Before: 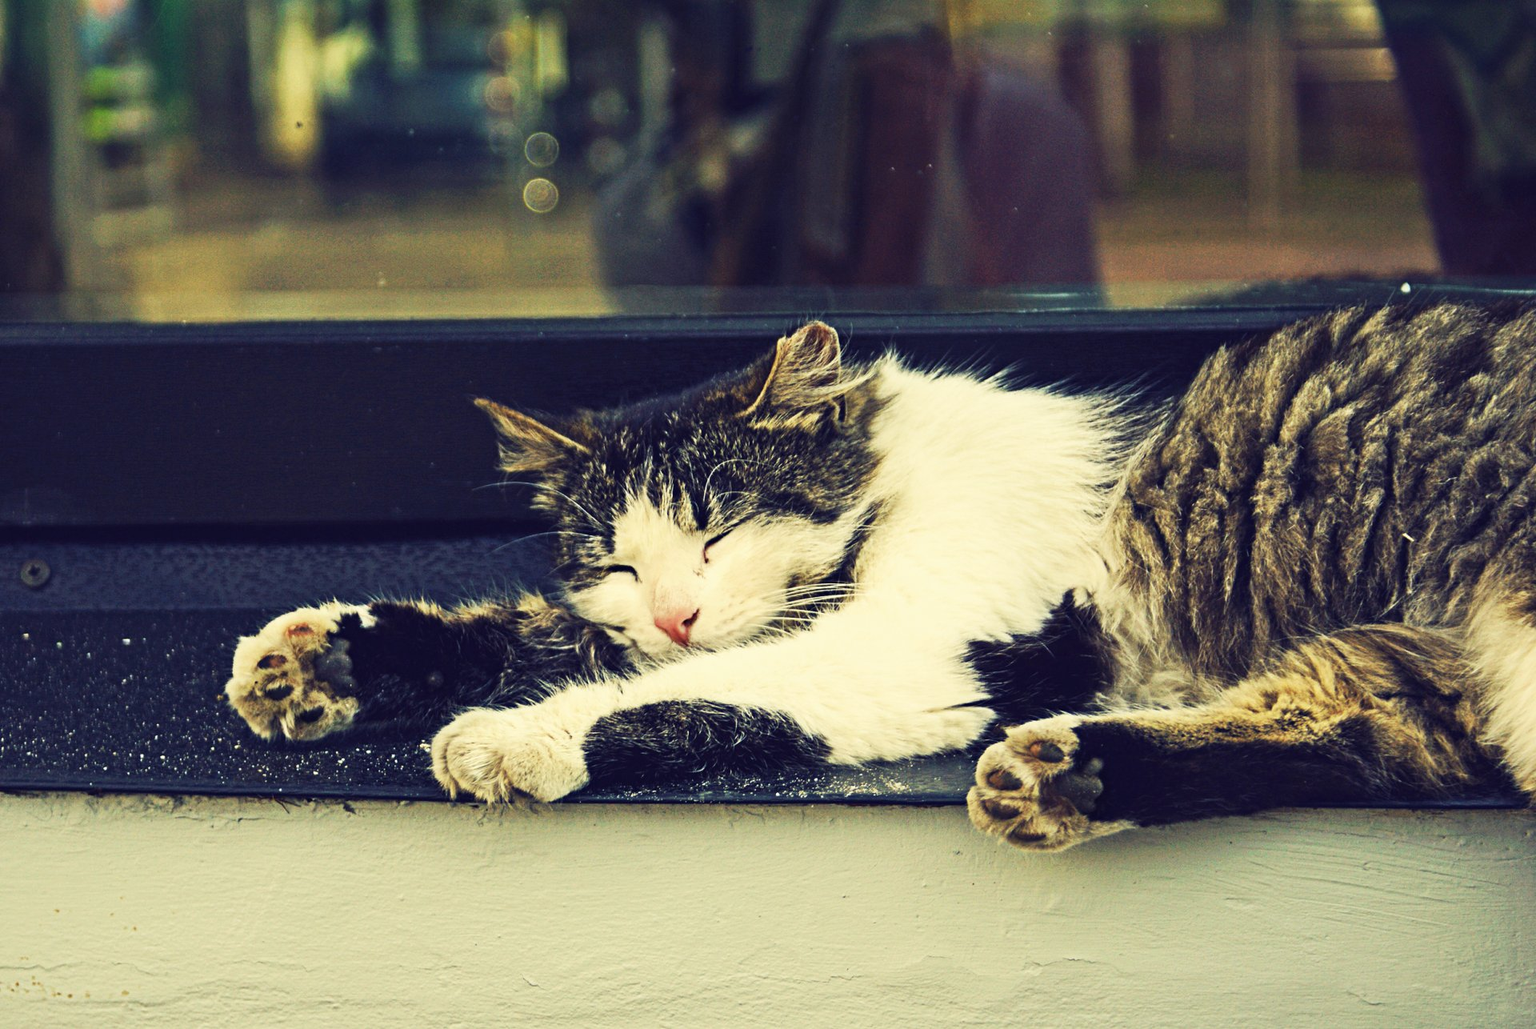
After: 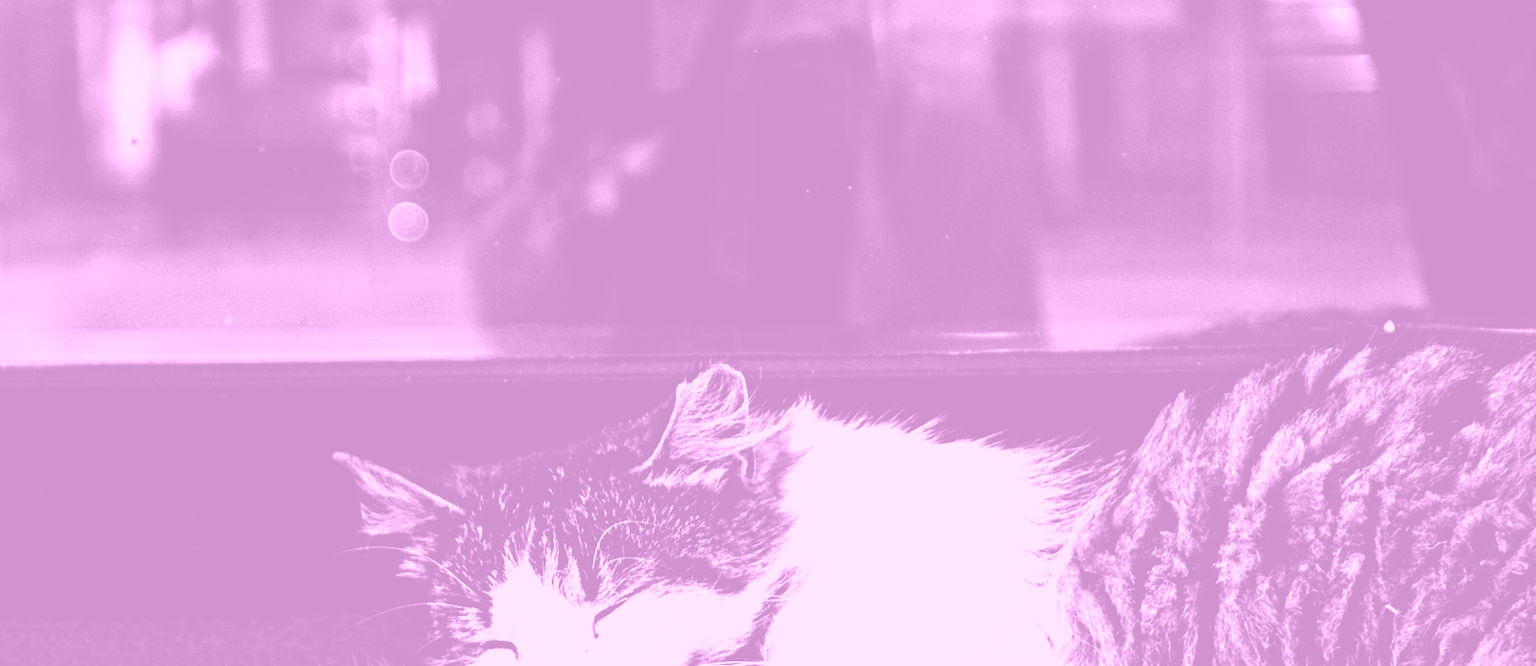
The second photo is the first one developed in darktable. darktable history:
crop and rotate: left 11.812%, bottom 42.776%
filmic rgb: black relative exposure -8.2 EV, white relative exposure 2.2 EV, threshold 3 EV, hardness 7.11, latitude 85.74%, contrast 1.696, highlights saturation mix -4%, shadows ↔ highlights balance -2.69%, preserve chrominance no, color science v5 (2021), contrast in shadows safe, contrast in highlights safe, enable highlight reconstruction true
color correction: saturation 1.34
colorize: hue 331.2°, saturation 75%, source mix 30.28%, lightness 70.52%, version 1
